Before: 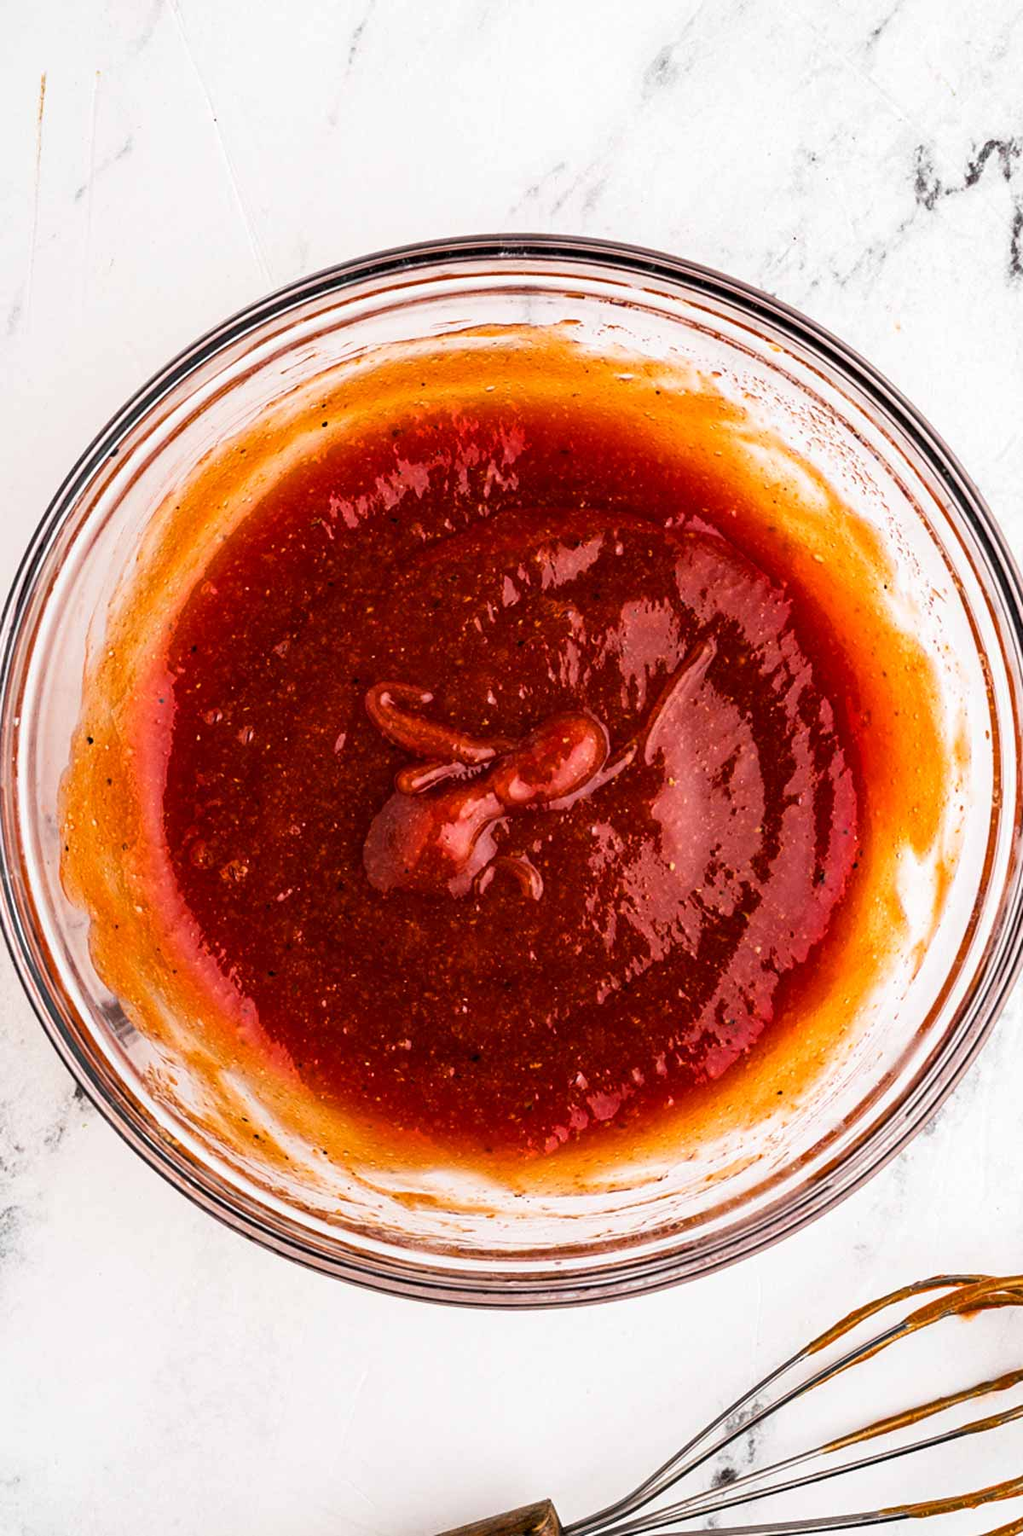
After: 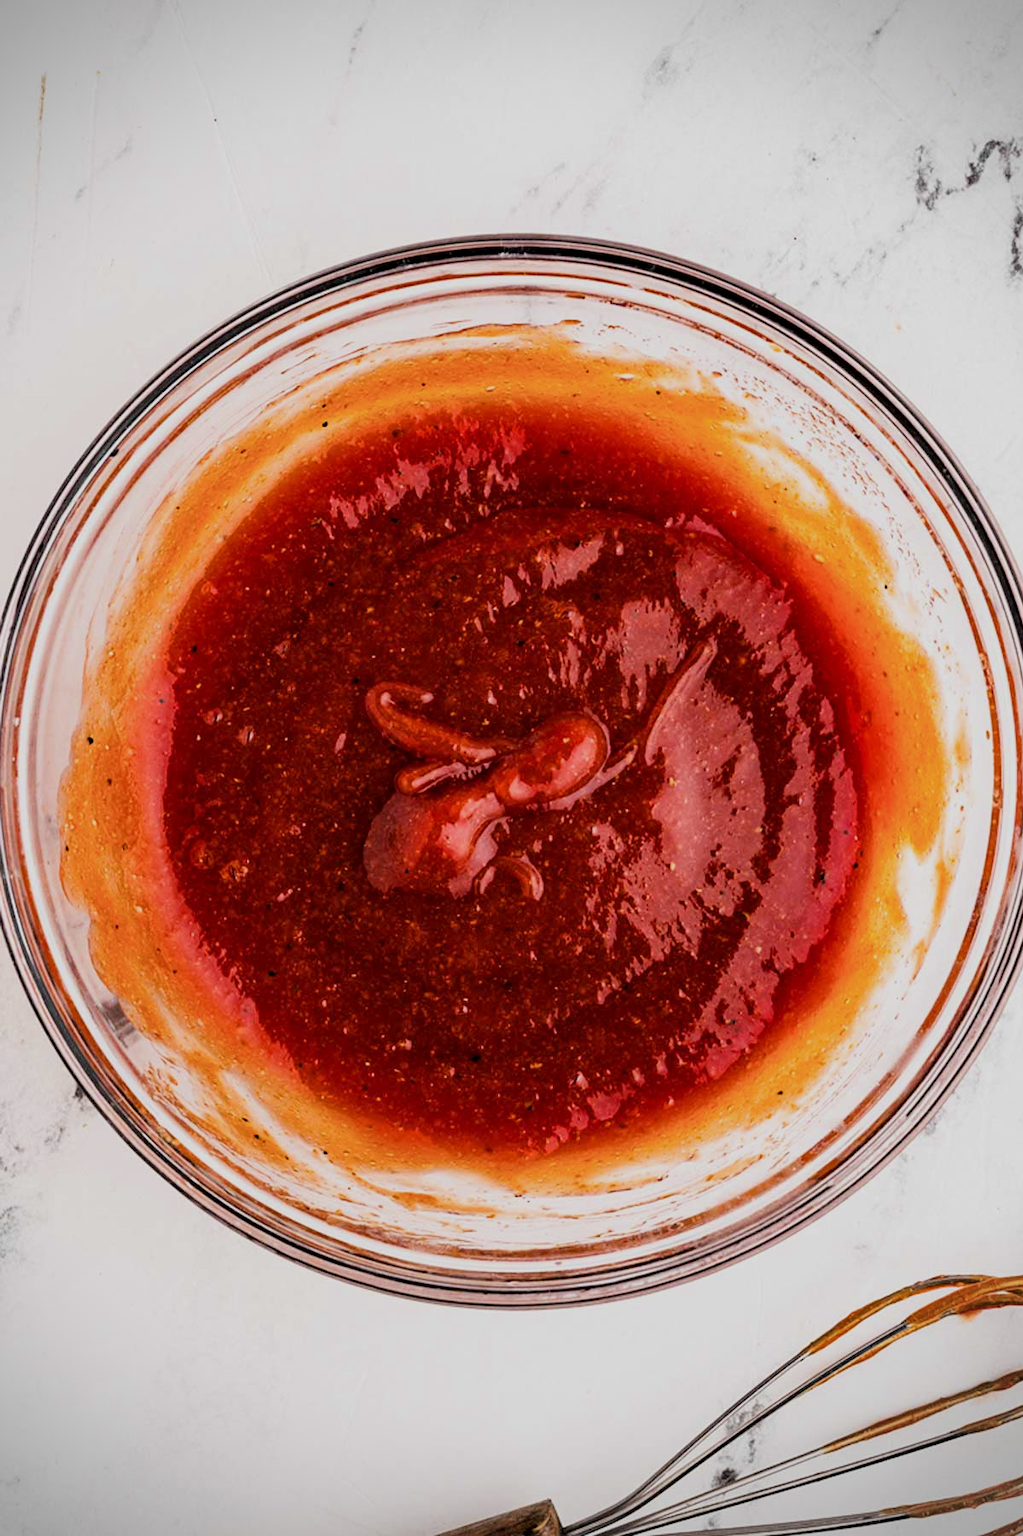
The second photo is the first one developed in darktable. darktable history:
vignetting: dithering 8-bit output, unbound false
filmic rgb: hardness 4.17
local contrast: mode bilateral grid, contrast 15, coarseness 36, detail 105%, midtone range 0.2
